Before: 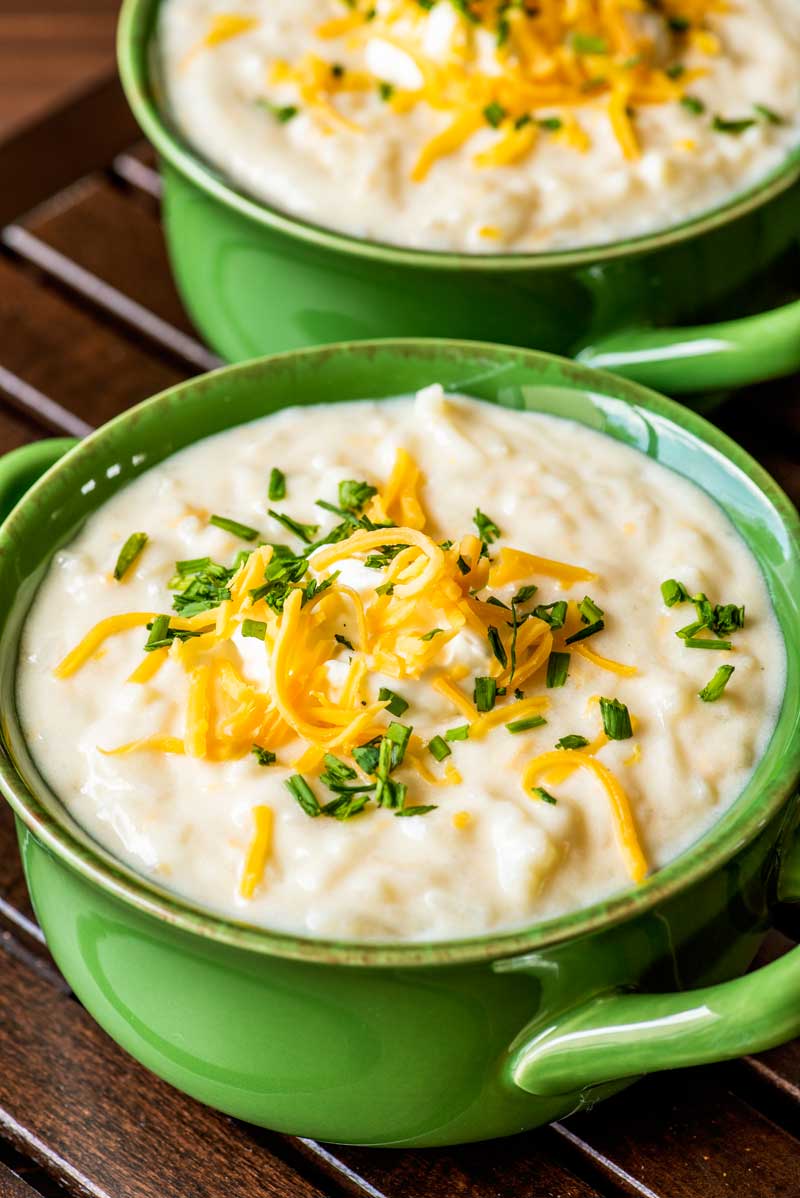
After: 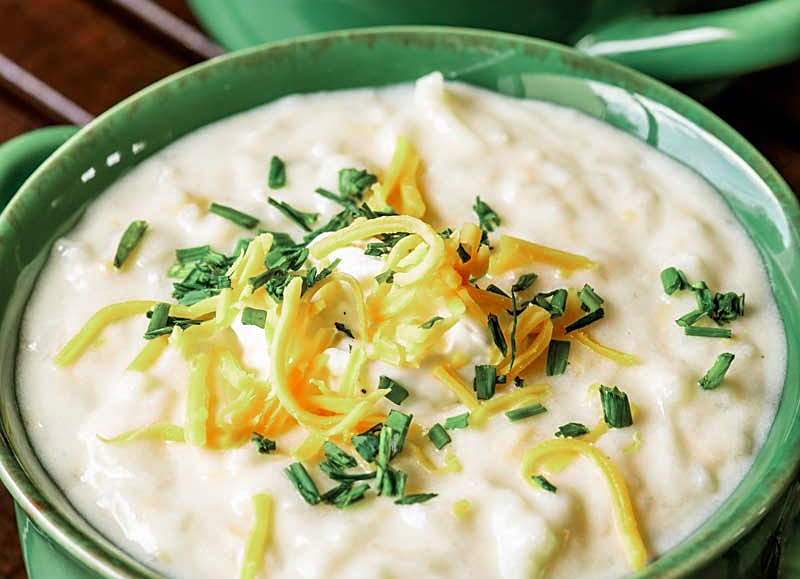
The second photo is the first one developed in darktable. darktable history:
crop and rotate: top 26.056%, bottom 25.543%
sharpen: on, module defaults
contrast brightness saturation: saturation -0.05
color zones: curves: ch0 [(0, 0.466) (0.128, 0.466) (0.25, 0.5) (0.375, 0.456) (0.5, 0.5) (0.625, 0.5) (0.737, 0.652) (0.875, 0.5)]; ch1 [(0, 0.603) (0.125, 0.618) (0.261, 0.348) (0.372, 0.353) (0.497, 0.363) (0.611, 0.45) (0.731, 0.427) (0.875, 0.518) (0.998, 0.652)]; ch2 [(0, 0.559) (0.125, 0.451) (0.253, 0.564) (0.37, 0.578) (0.5, 0.466) (0.625, 0.471) (0.731, 0.471) (0.88, 0.485)]
